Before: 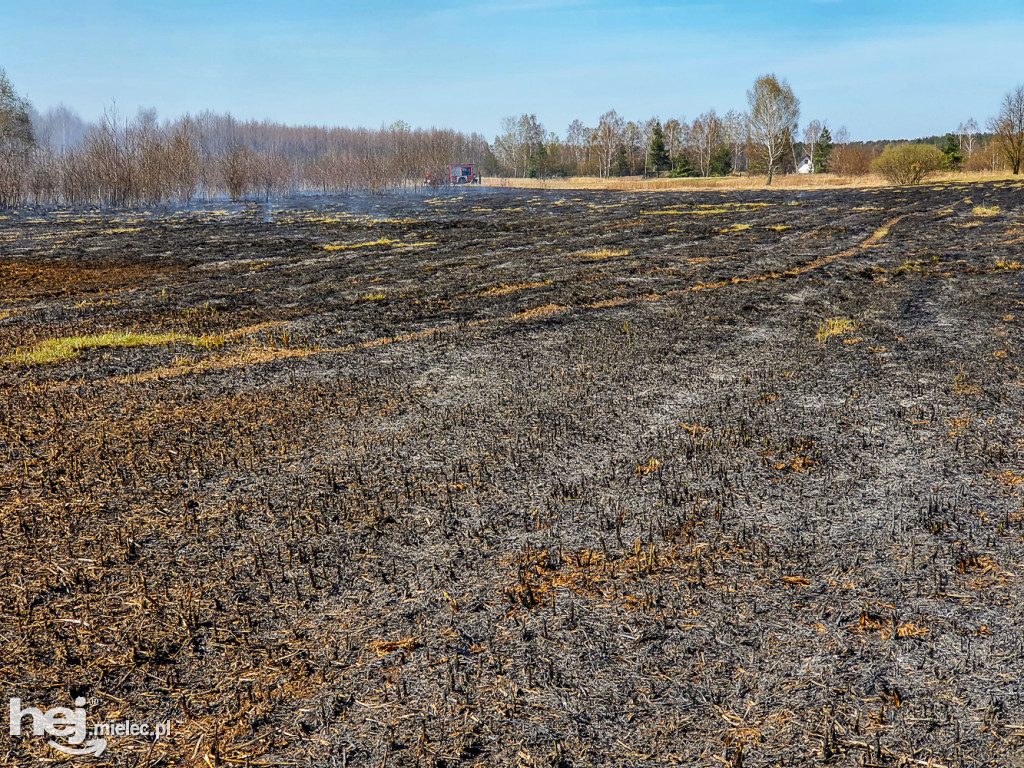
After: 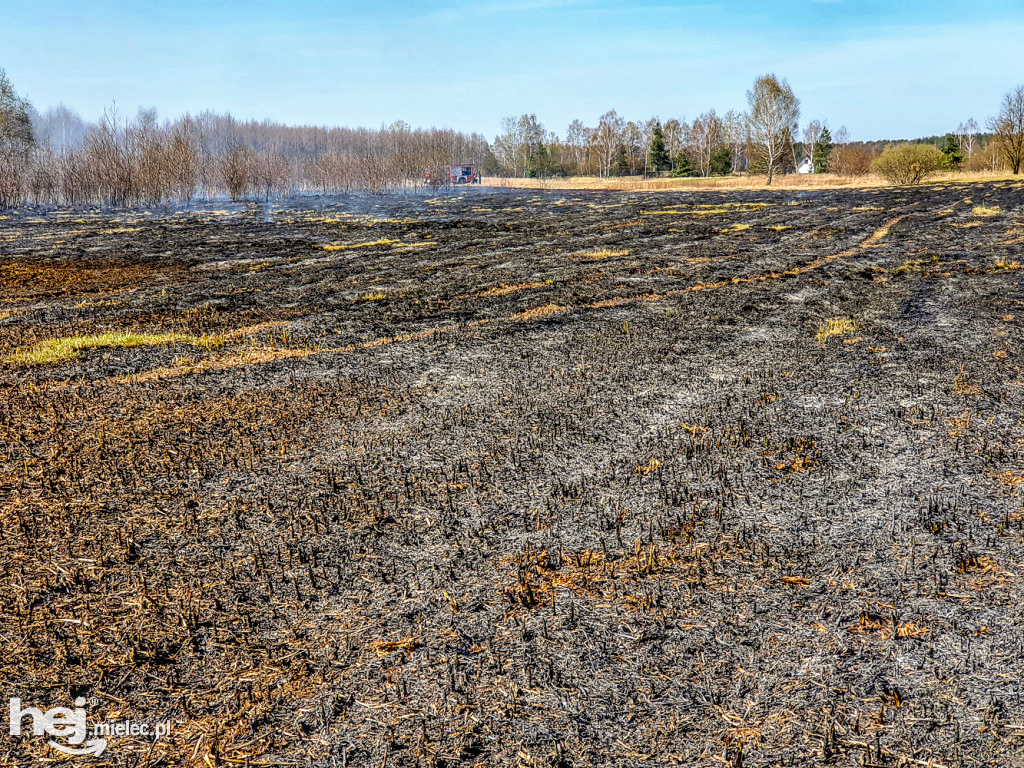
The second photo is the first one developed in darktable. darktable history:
tone curve: curves: ch0 [(0, 0) (0.003, 0.022) (0.011, 0.025) (0.025, 0.025) (0.044, 0.029) (0.069, 0.042) (0.1, 0.068) (0.136, 0.118) (0.177, 0.176) (0.224, 0.233) (0.277, 0.299) (0.335, 0.371) (0.399, 0.448) (0.468, 0.526) (0.543, 0.605) (0.623, 0.684) (0.709, 0.775) (0.801, 0.869) (0.898, 0.957) (1, 1)], preserve colors none
local contrast: on, module defaults
